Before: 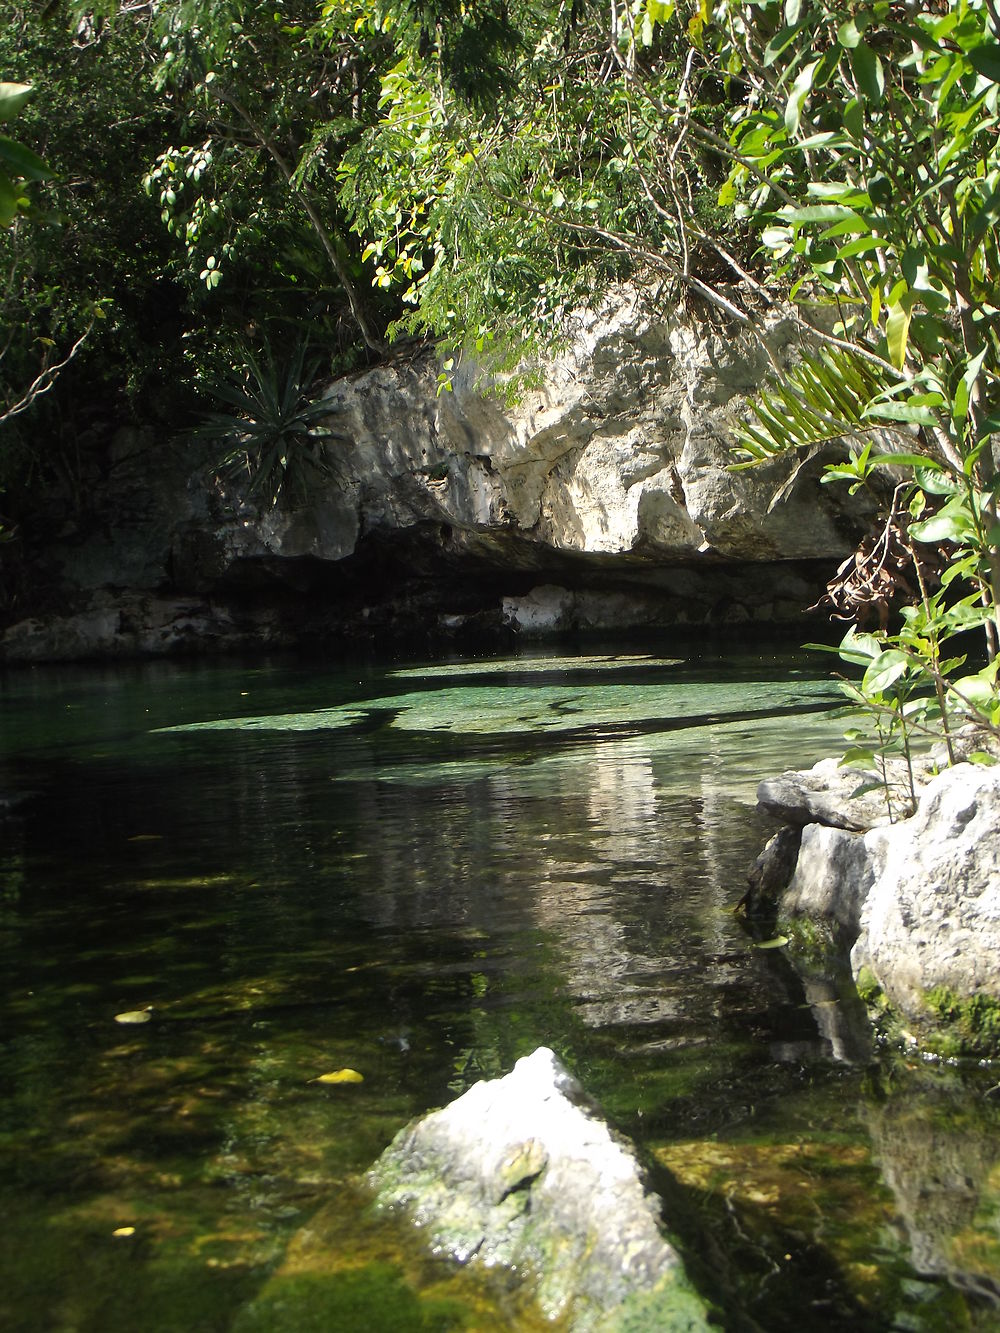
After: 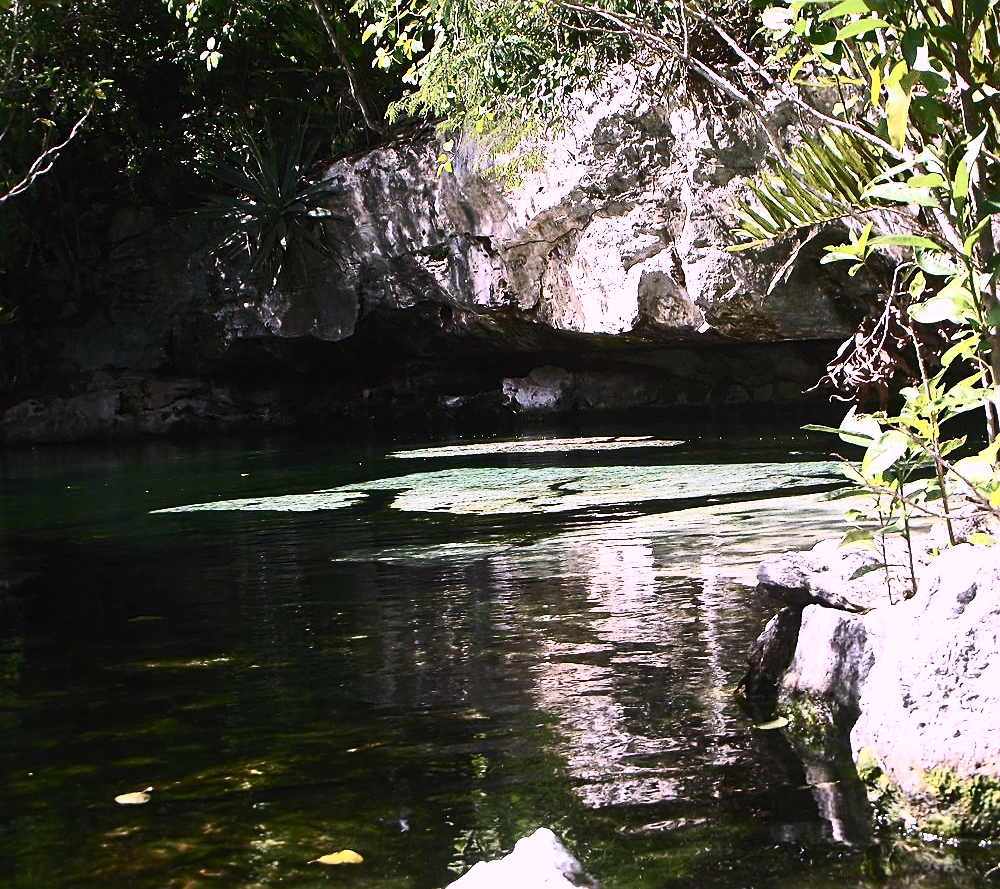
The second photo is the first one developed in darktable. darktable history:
contrast brightness saturation: contrast 0.634, brightness 0.331, saturation 0.147
sharpen: on, module defaults
color correction: highlights a* 15.38, highlights b* -20.15
crop: top 16.482%, bottom 16.788%
